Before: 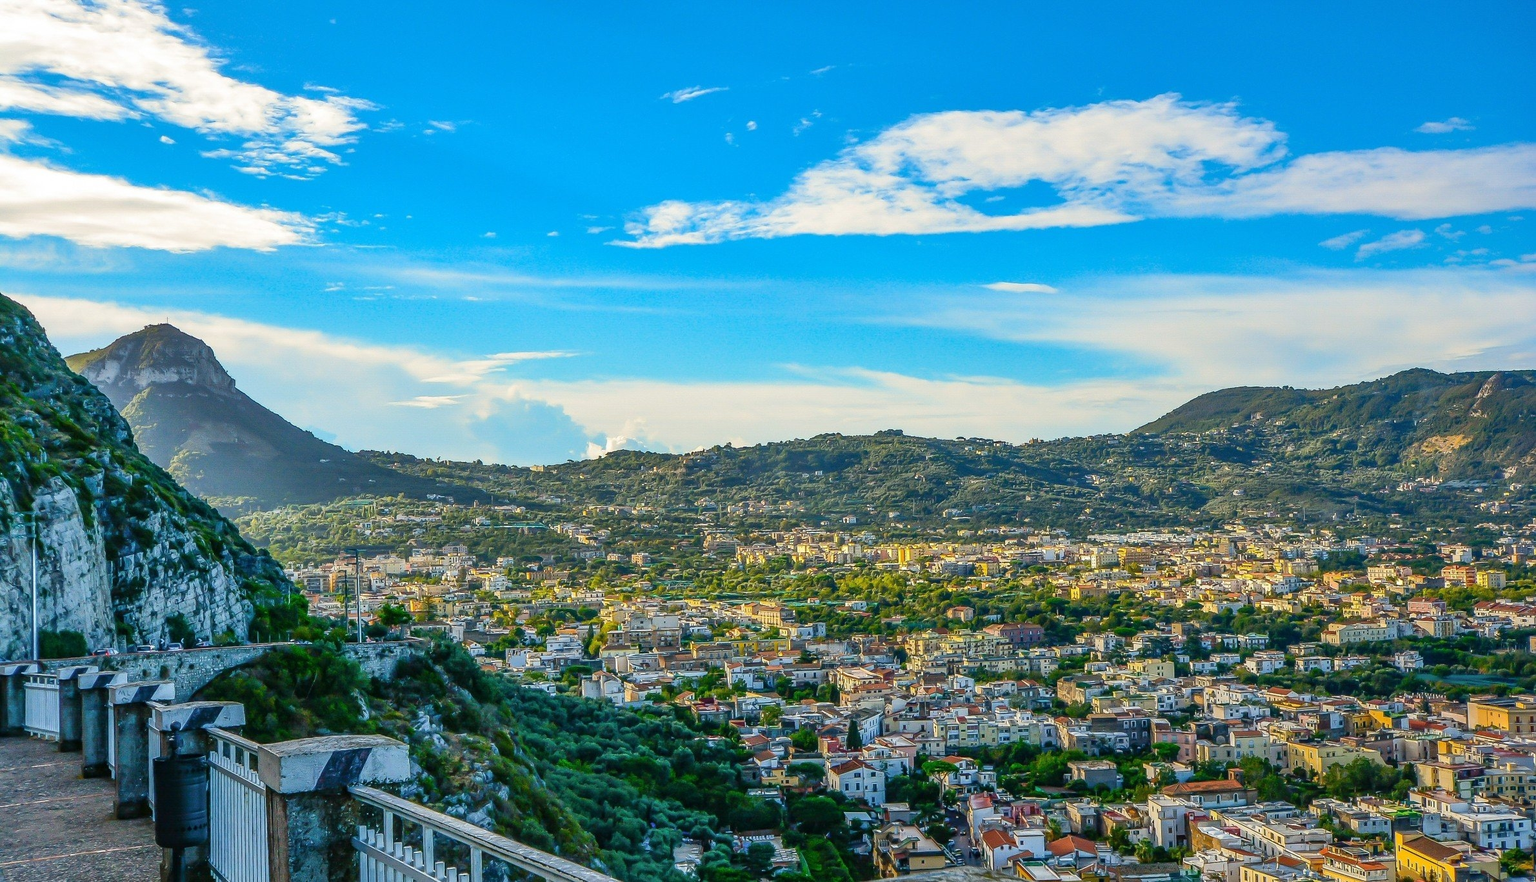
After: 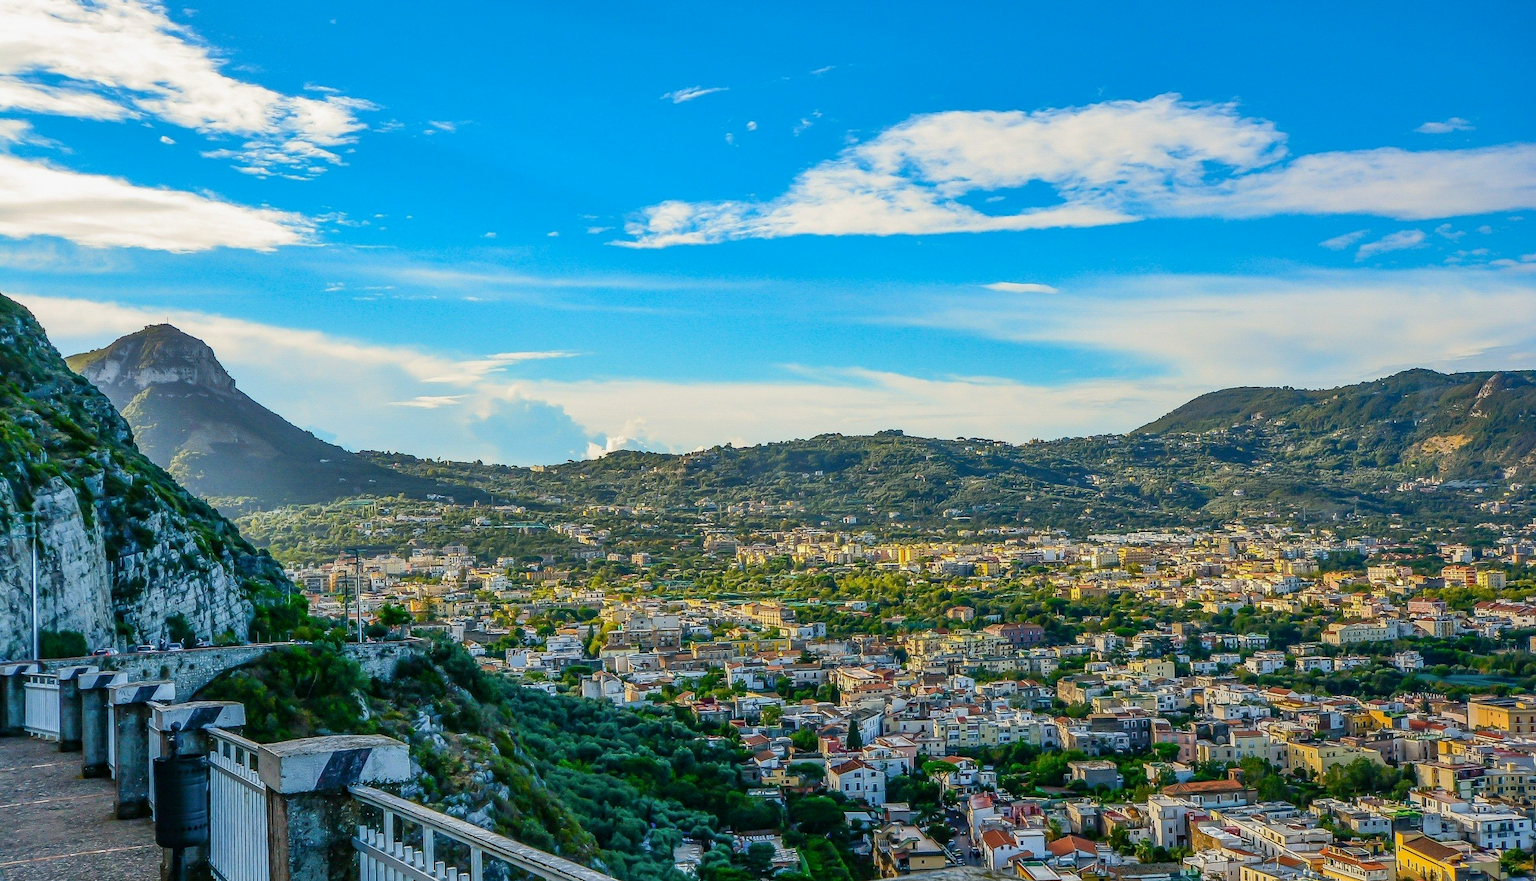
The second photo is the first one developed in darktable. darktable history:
exposure: black level correction 0.002, exposure -0.1 EV, compensate highlight preservation false
